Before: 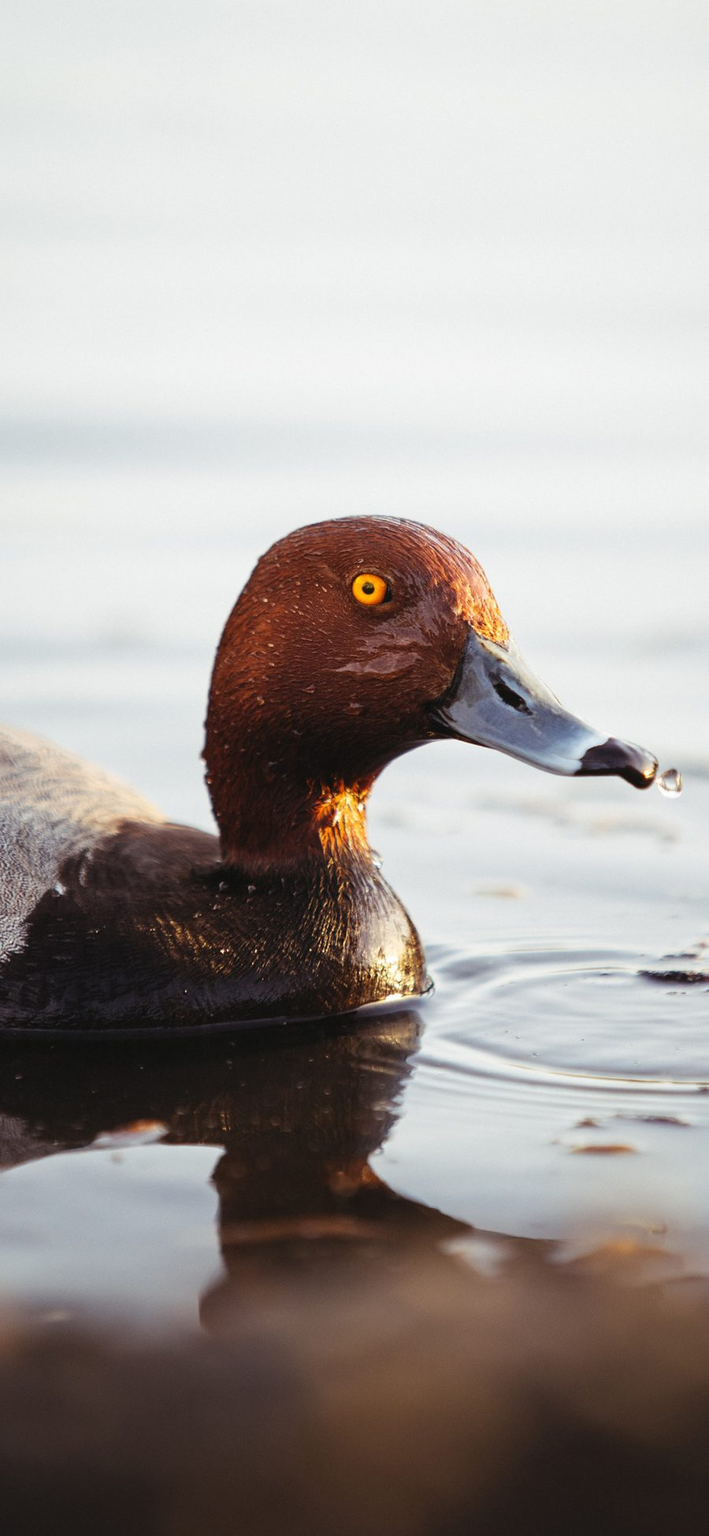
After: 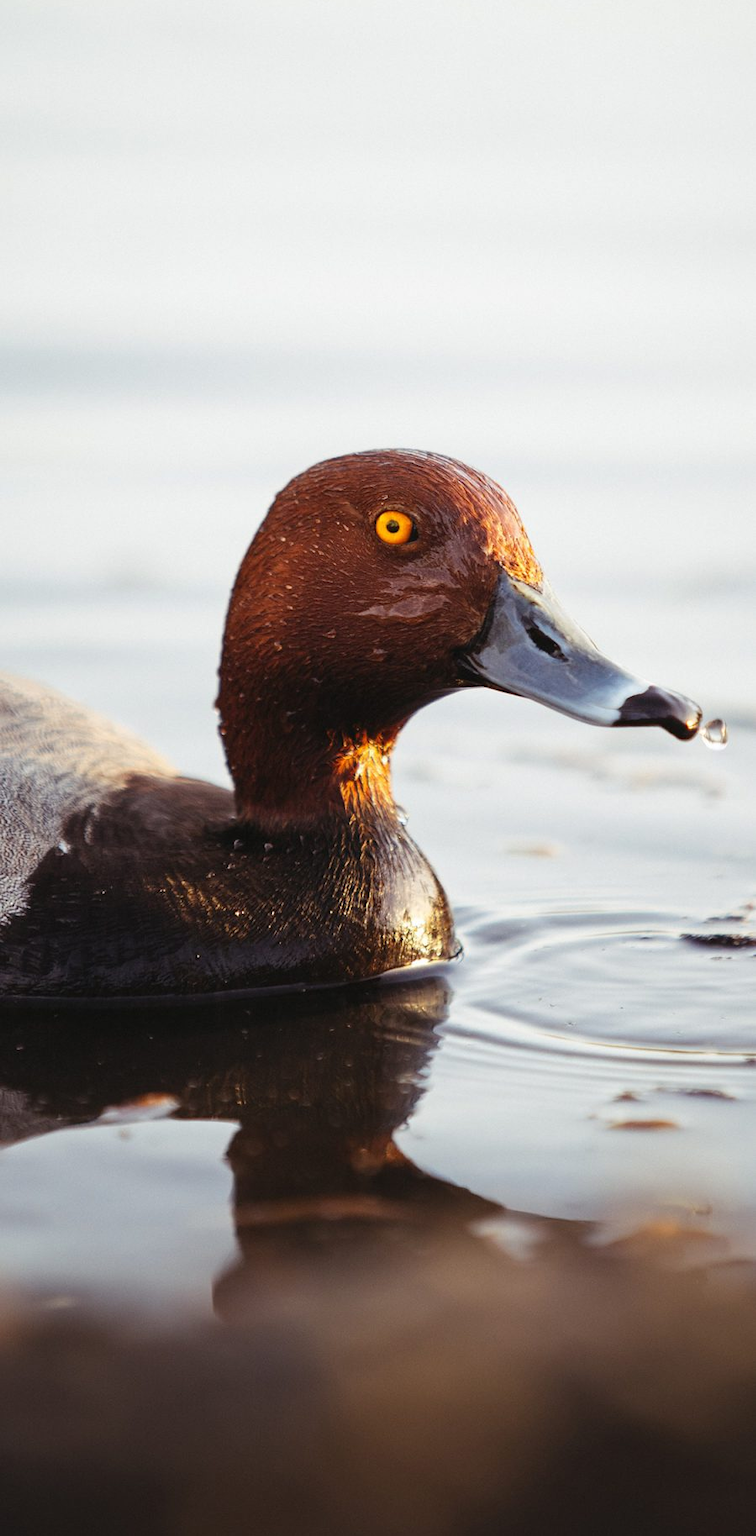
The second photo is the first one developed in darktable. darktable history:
crop and rotate: top 6.169%
